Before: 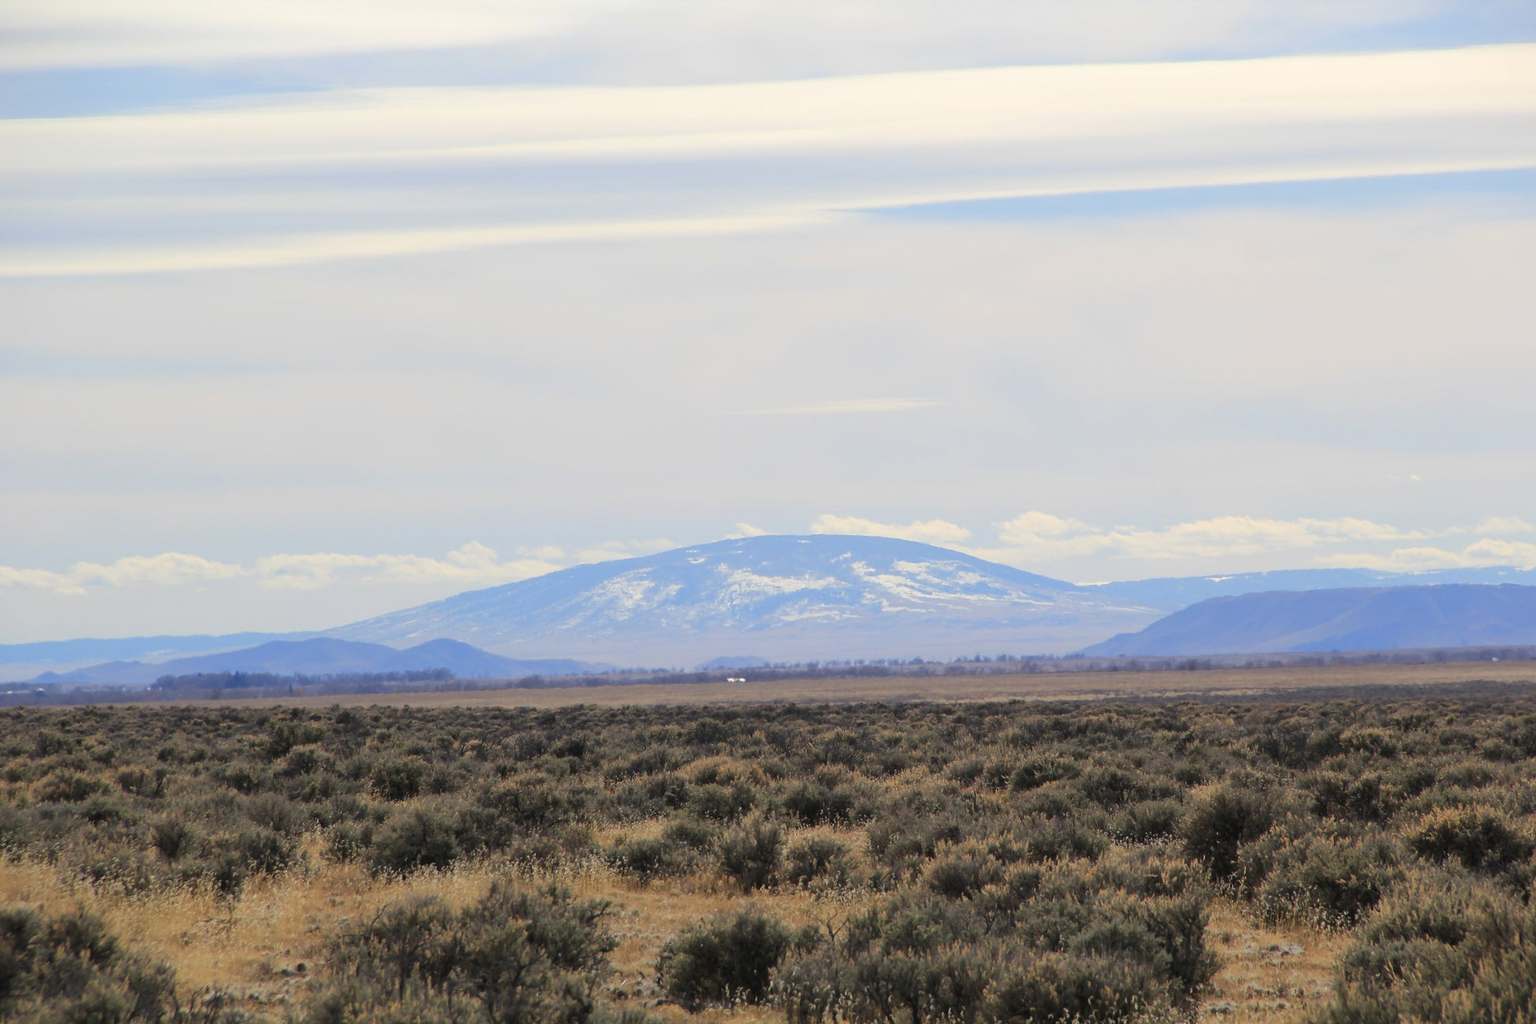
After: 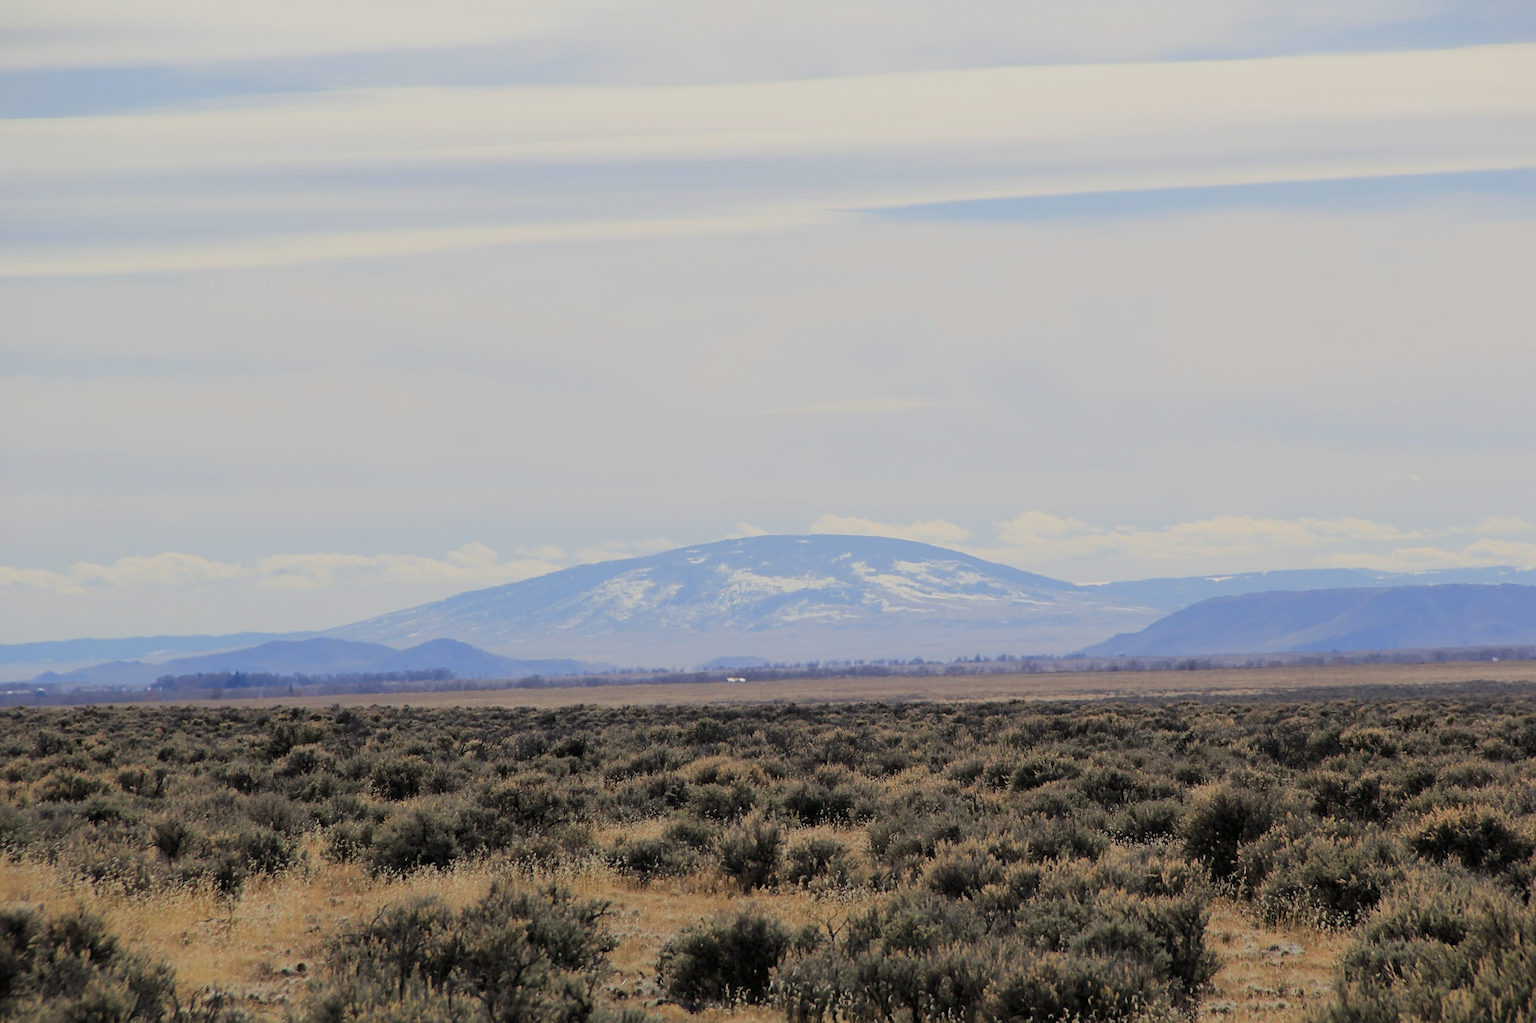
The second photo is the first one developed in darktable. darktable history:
sharpen: amount 0.203
filmic rgb: black relative exposure -7.65 EV, white relative exposure 4.56 EV, threshold 5.94 EV, hardness 3.61, enable highlight reconstruction true
